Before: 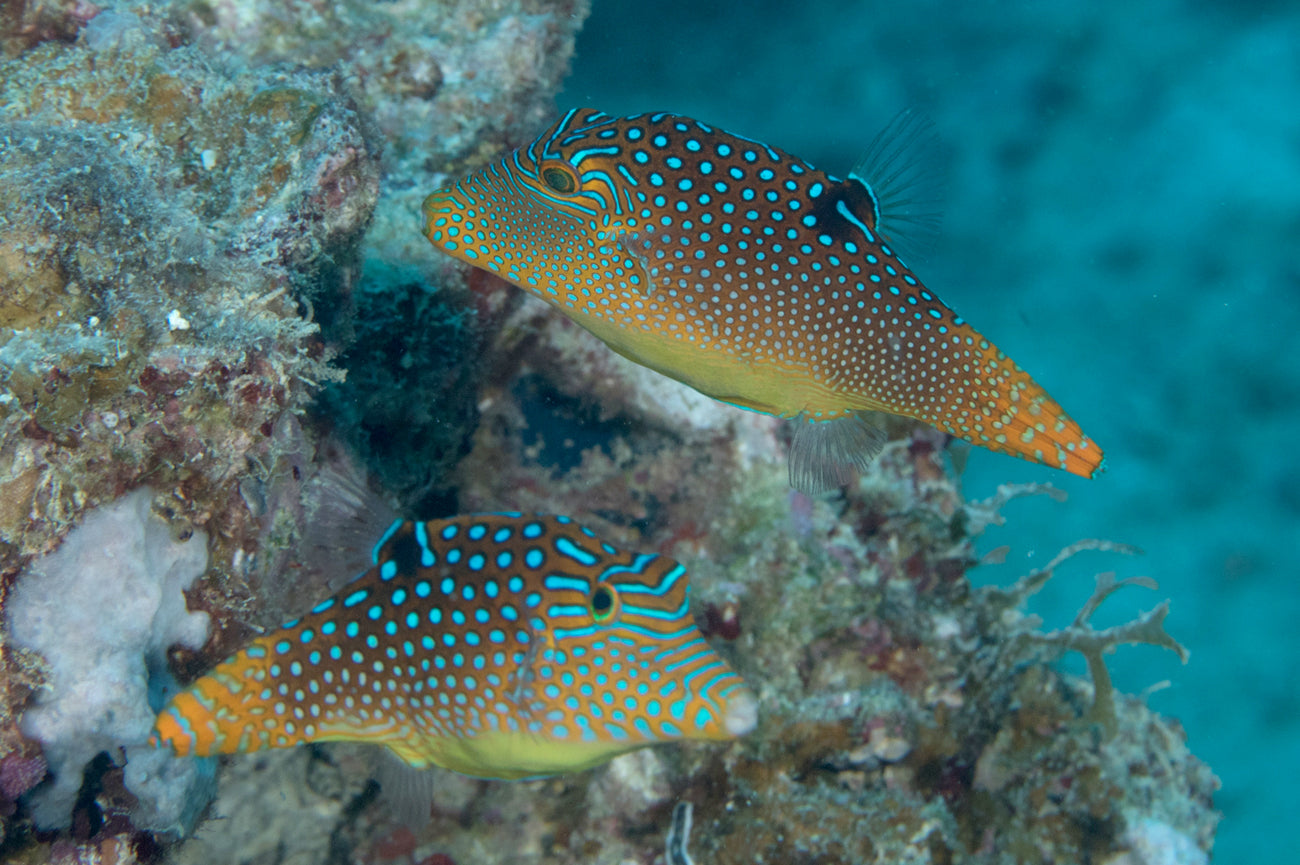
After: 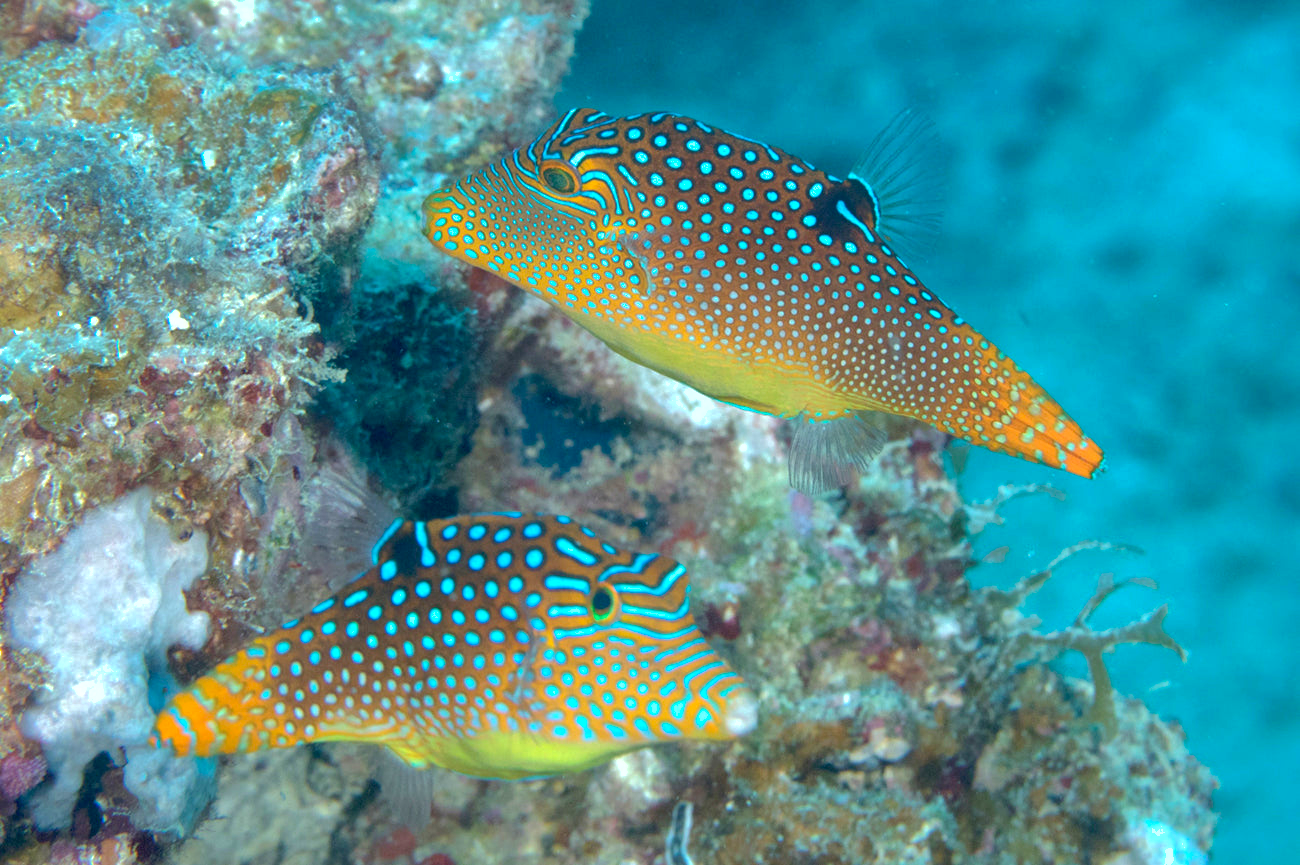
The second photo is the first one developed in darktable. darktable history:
exposure: exposure 0.924 EV, compensate highlight preservation false
shadows and highlights: shadows 39.51, highlights -59.82
contrast brightness saturation: saturation 0.175
